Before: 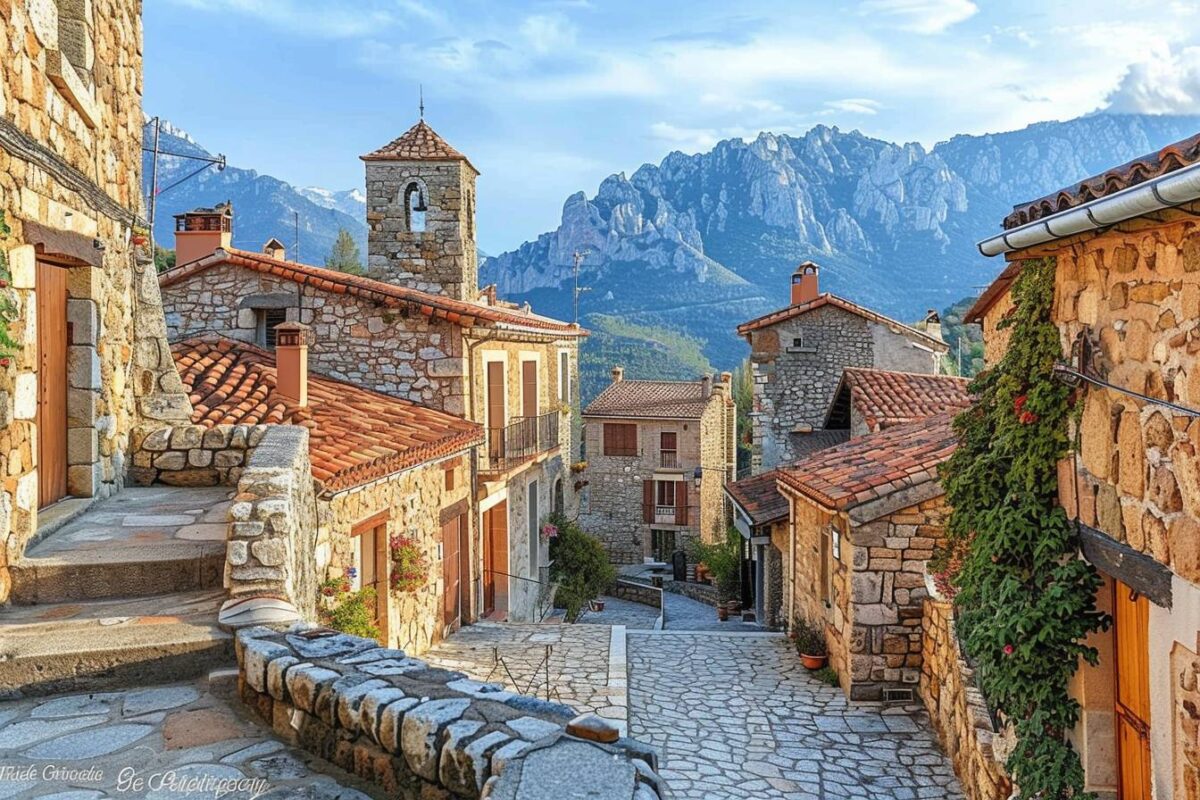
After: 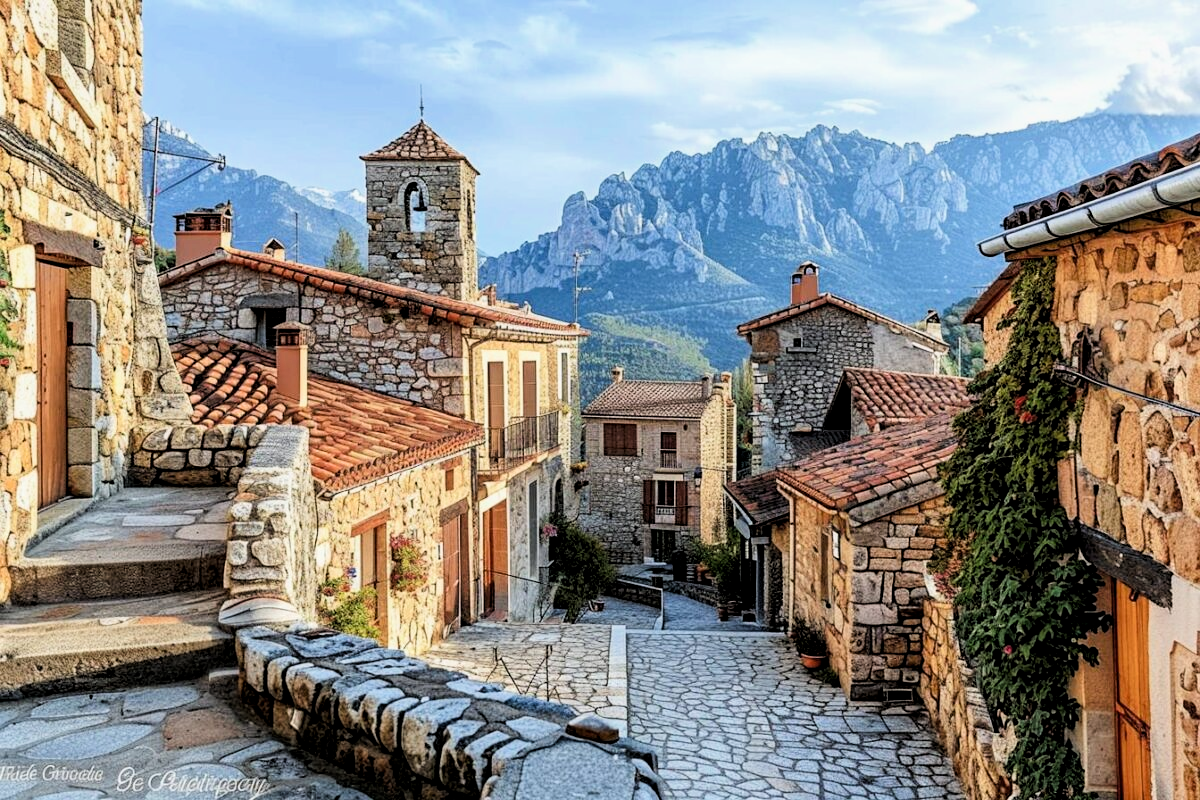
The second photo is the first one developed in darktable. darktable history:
exposure: compensate highlight preservation false
local contrast: highlights 100%, shadows 100%, detail 120%, midtone range 0.2
filmic rgb: black relative exposure -4 EV, white relative exposure 3 EV, hardness 3.02, contrast 1.5
